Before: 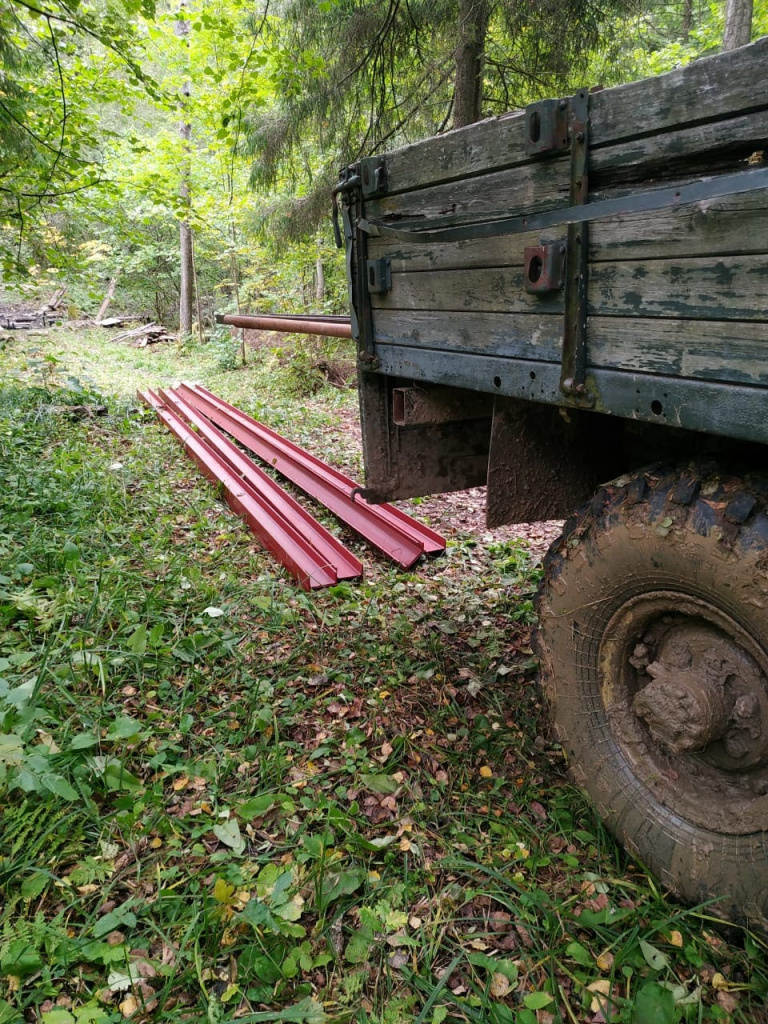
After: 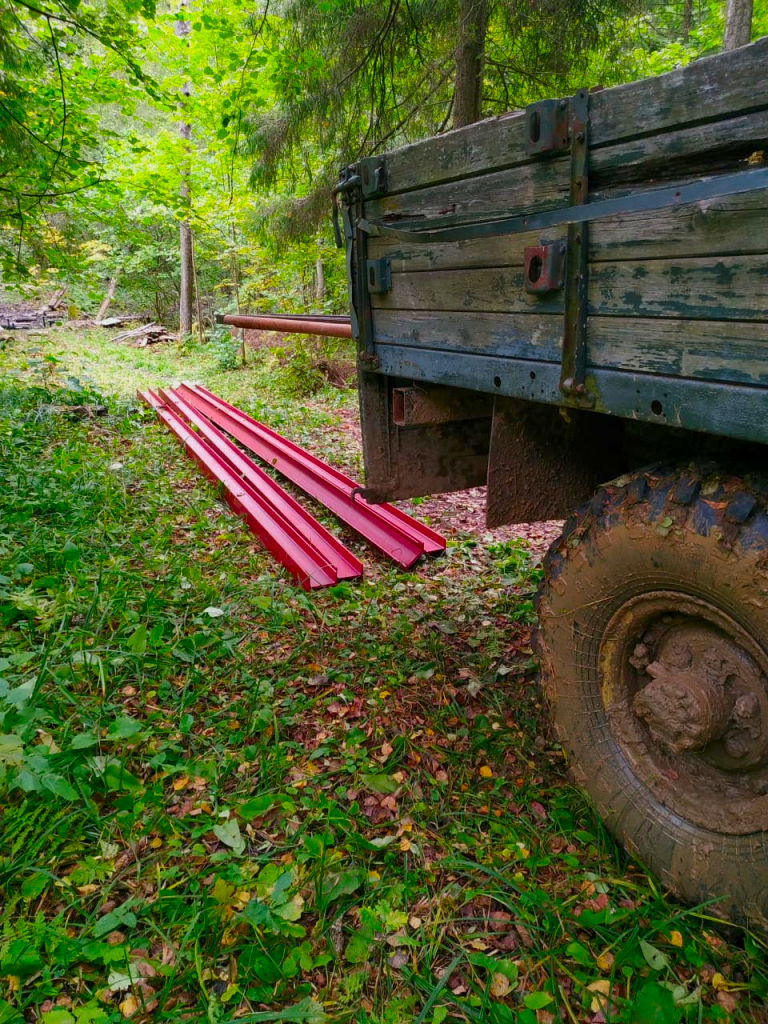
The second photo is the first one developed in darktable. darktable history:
color correction: highlights b* -0.011, saturation 1.8
tone equalizer: -8 EV 0.249 EV, -7 EV 0.435 EV, -6 EV 0.395 EV, -5 EV 0.244 EV, -3 EV -0.259 EV, -2 EV -0.446 EV, -1 EV -0.428 EV, +0 EV -0.26 EV
